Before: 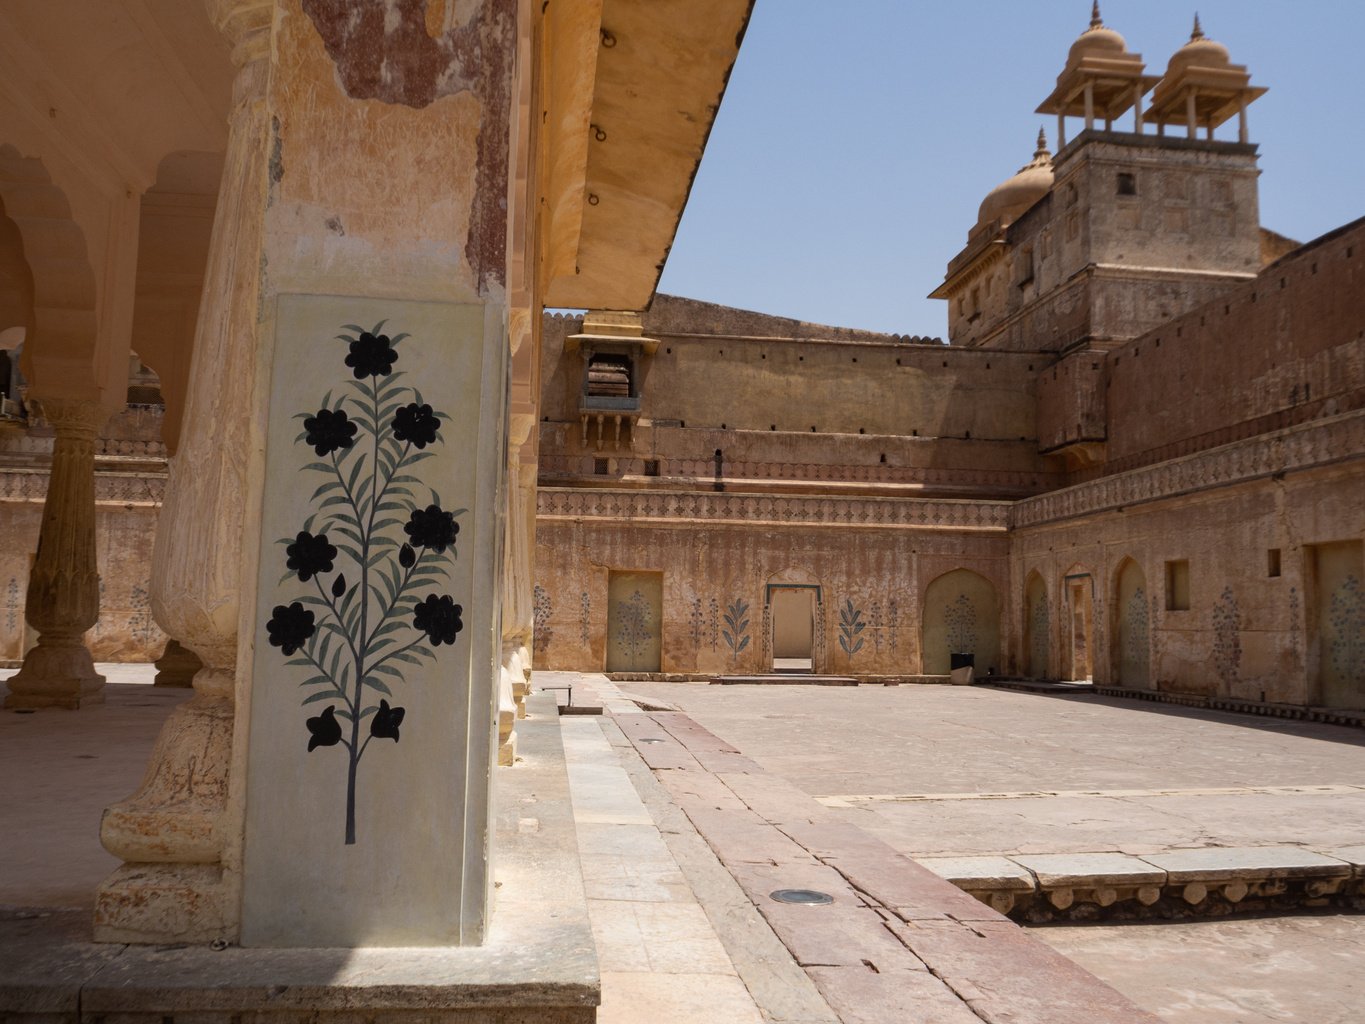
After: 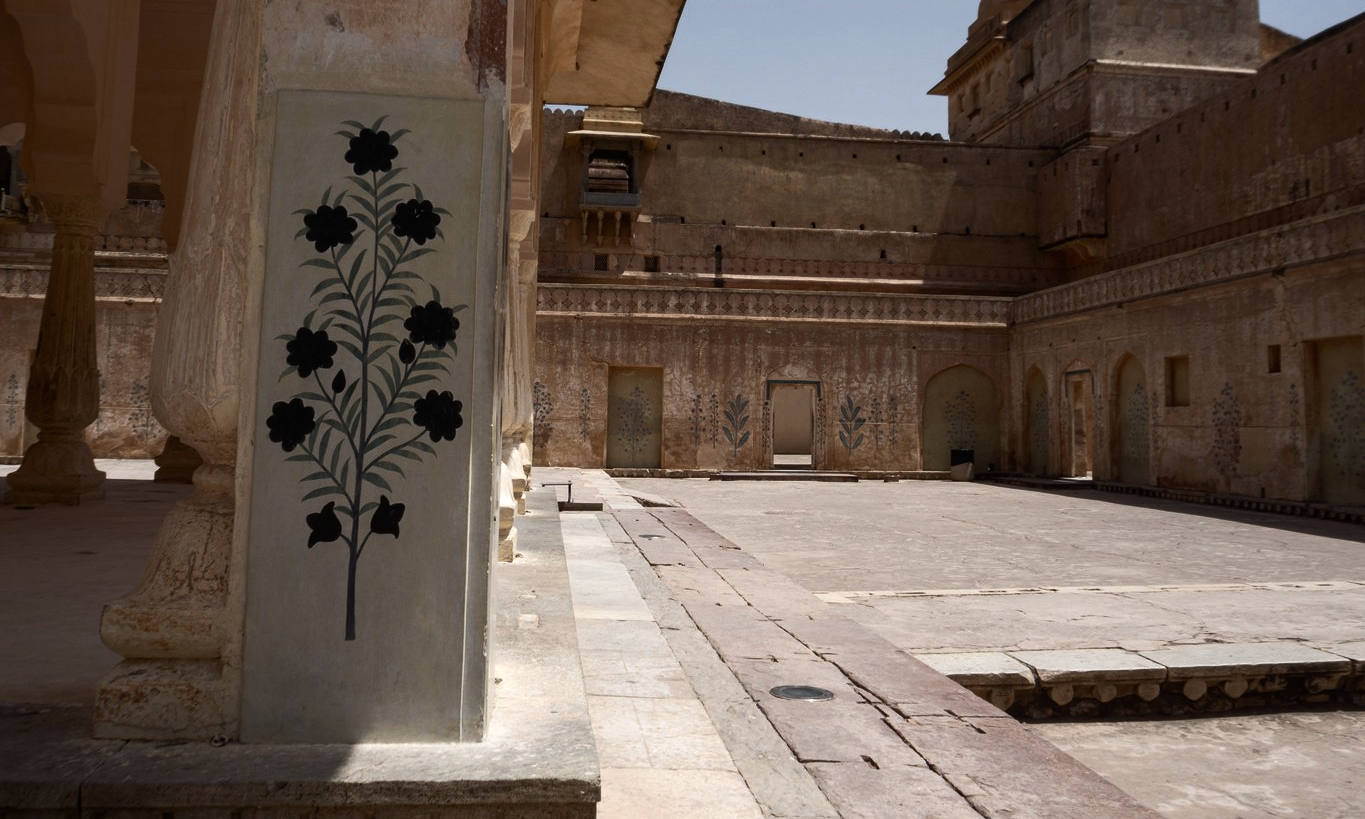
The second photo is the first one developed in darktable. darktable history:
crop and rotate: top 19.998%
color balance rgb: perceptual saturation grading › highlights -31.88%, perceptual saturation grading › mid-tones 5.8%, perceptual saturation grading › shadows 18.12%, perceptual brilliance grading › highlights 3.62%, perceptual brilliance grading › mid-tones -18.12%, perceptual brilliance grading › shadows -41.3%
